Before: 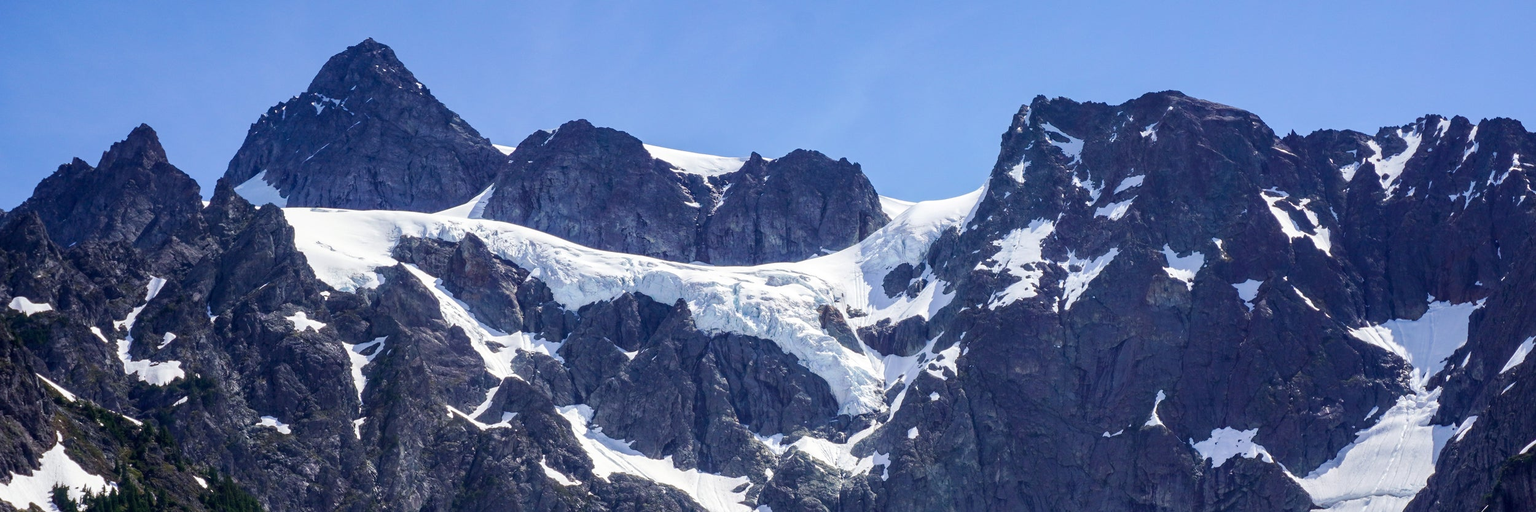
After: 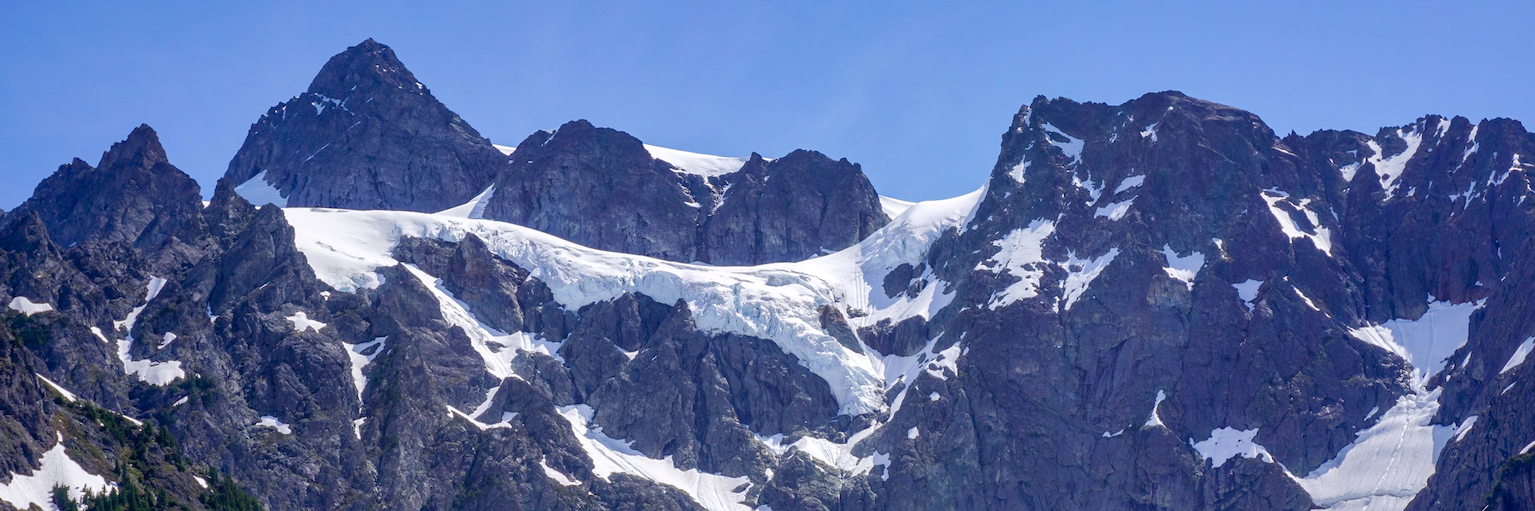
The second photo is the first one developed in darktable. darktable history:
white balance: red 1.004, blue 1.024
shadows and highlights: on, module defaults
